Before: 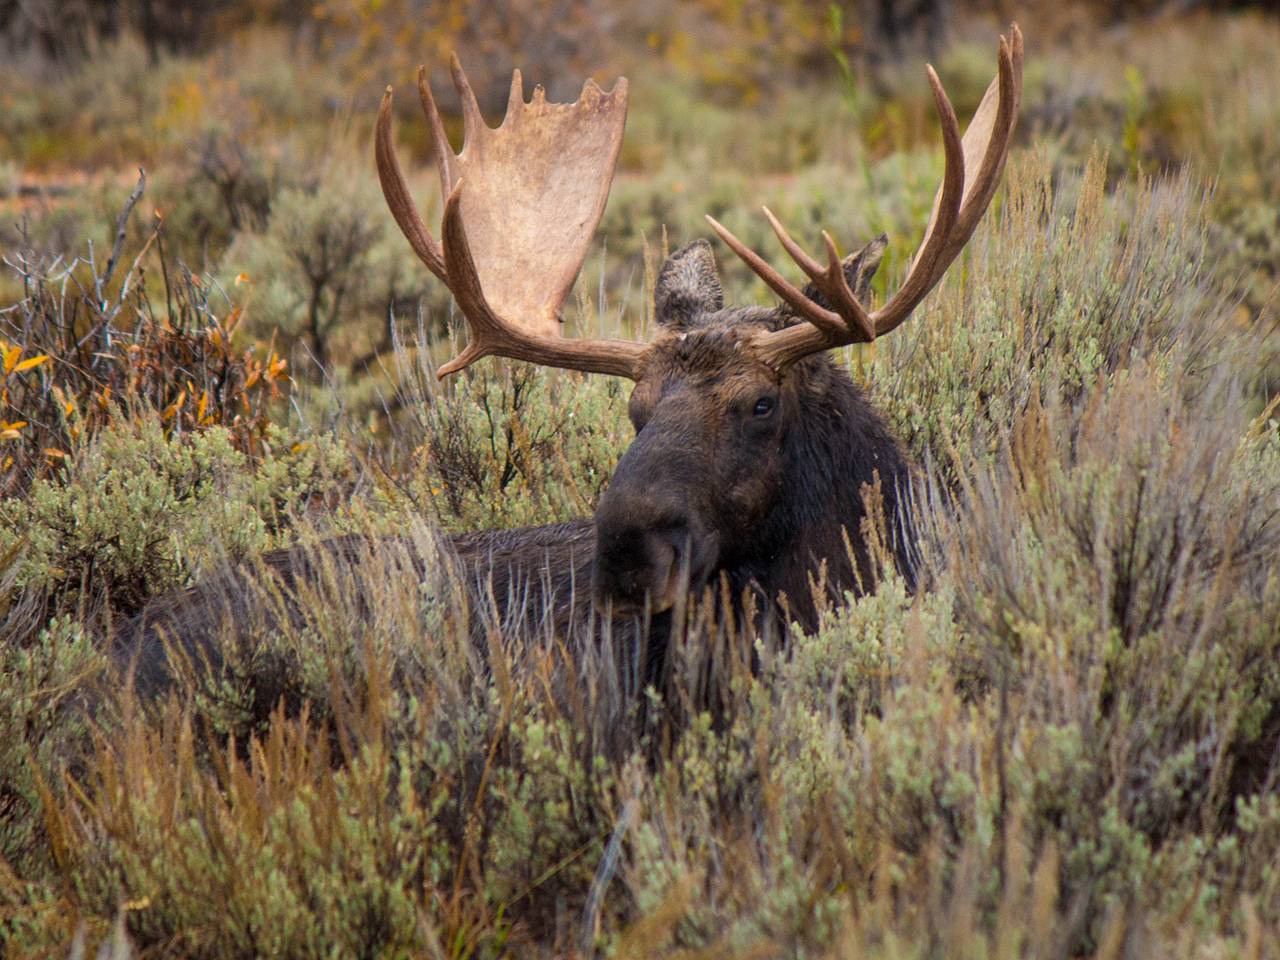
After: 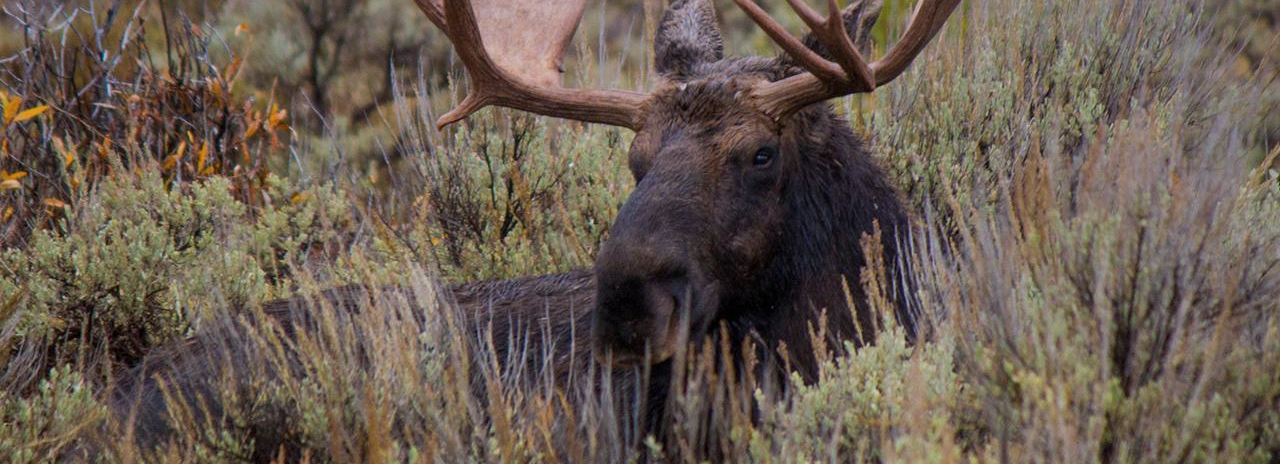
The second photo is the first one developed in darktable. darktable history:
crop and rotate: top 26.056%, bottom 25.543%
graduated density: hue 238.83°, saturation 50%
